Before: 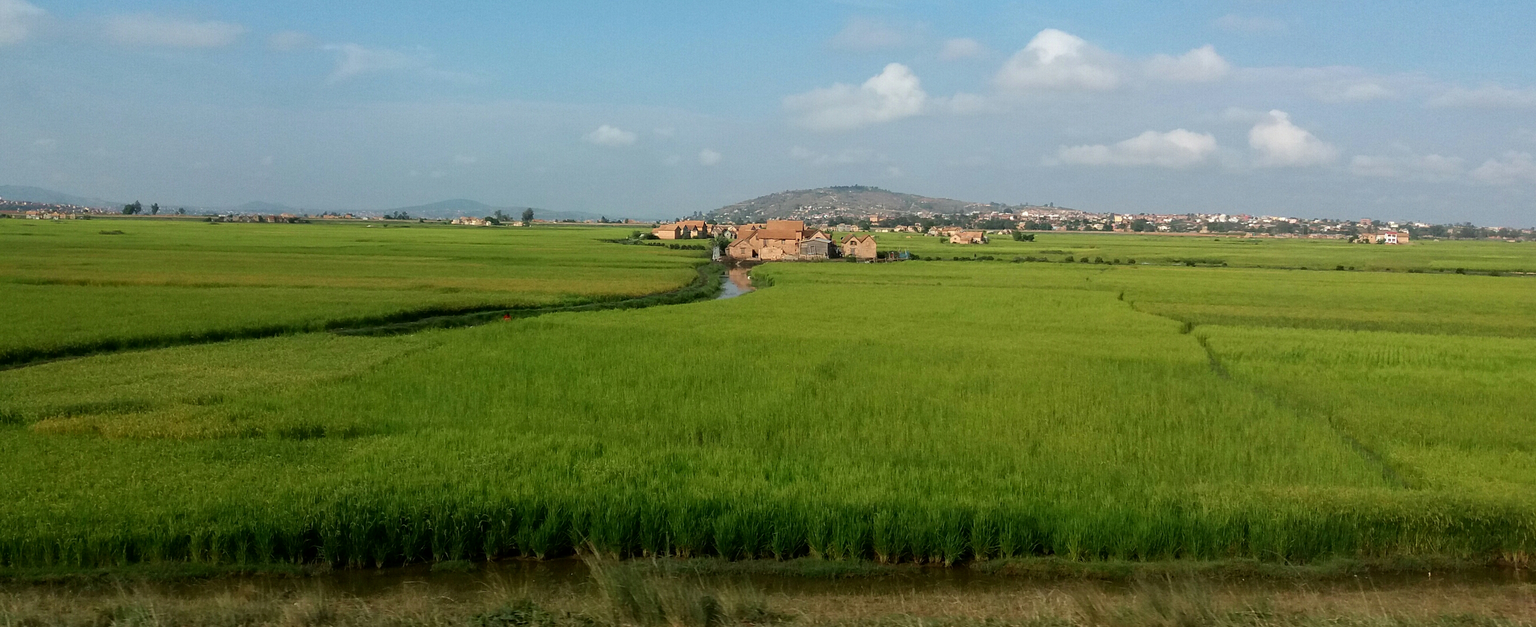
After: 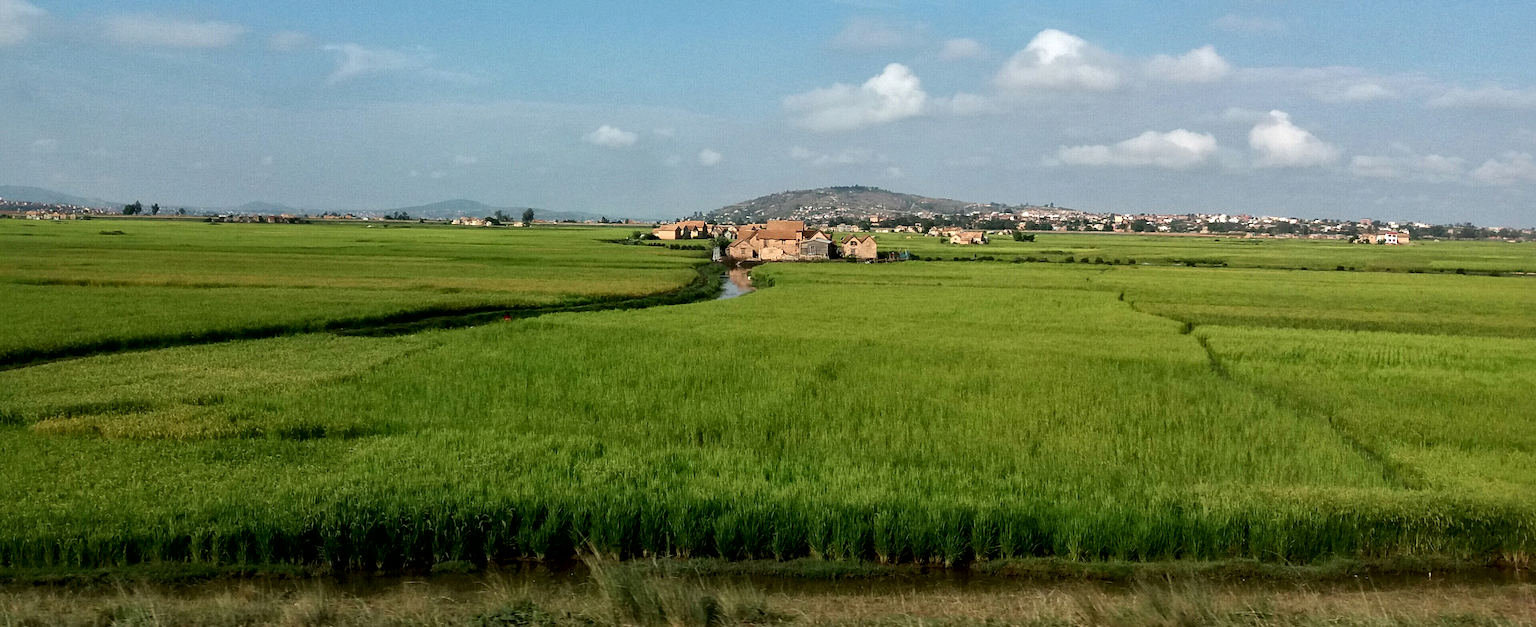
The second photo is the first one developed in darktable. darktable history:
local contrast: mode bilateral grid, contrast 100, coarseness 100, detail 165%, midtone range 0.2
